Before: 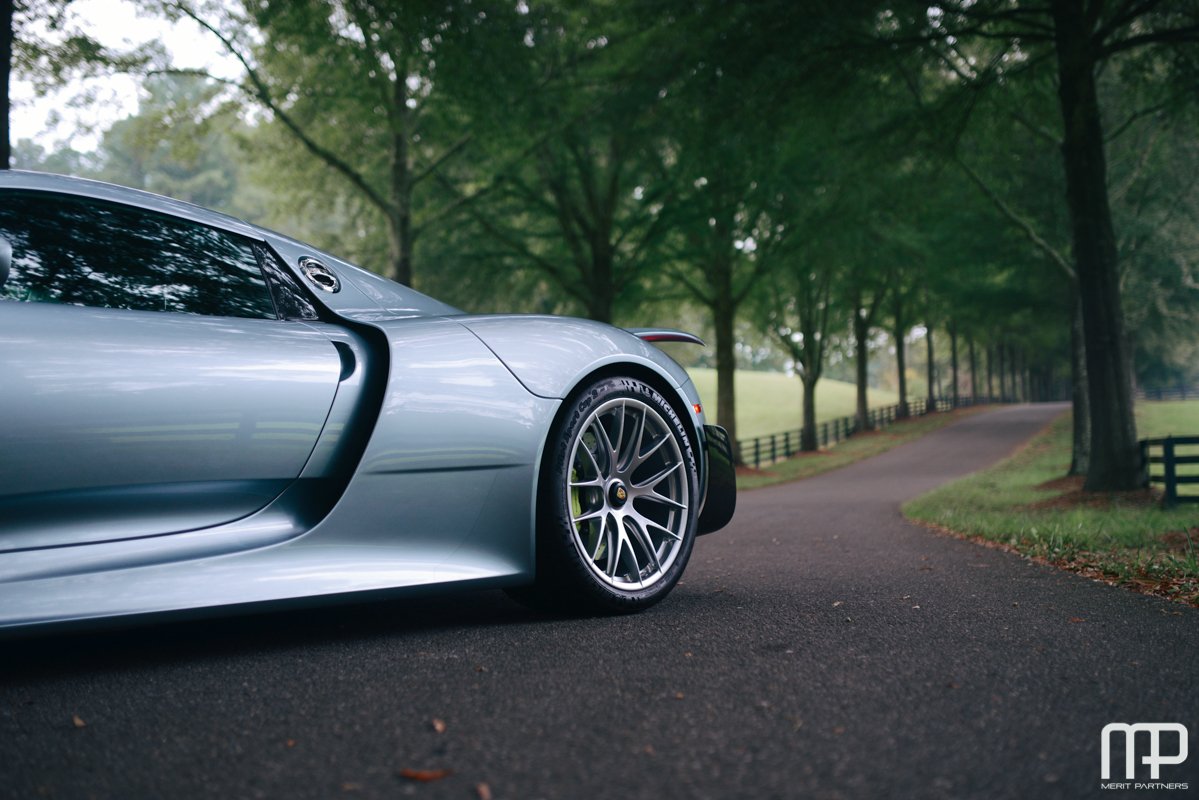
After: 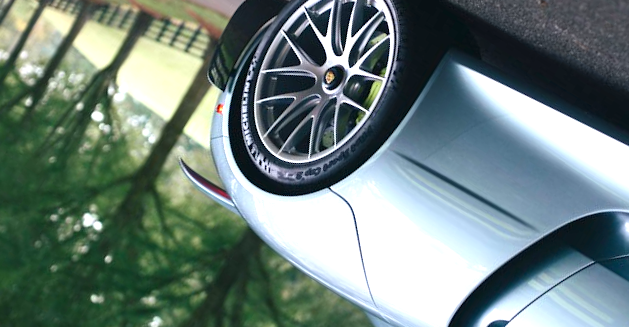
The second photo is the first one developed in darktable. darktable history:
exposure: black level correction 0, exposure 1 EV, compensate highlight preservation false
crop and rotate: angle 147.97°, left 9.158%, top 15.649%, right 4.596%, bottom 17.038%
